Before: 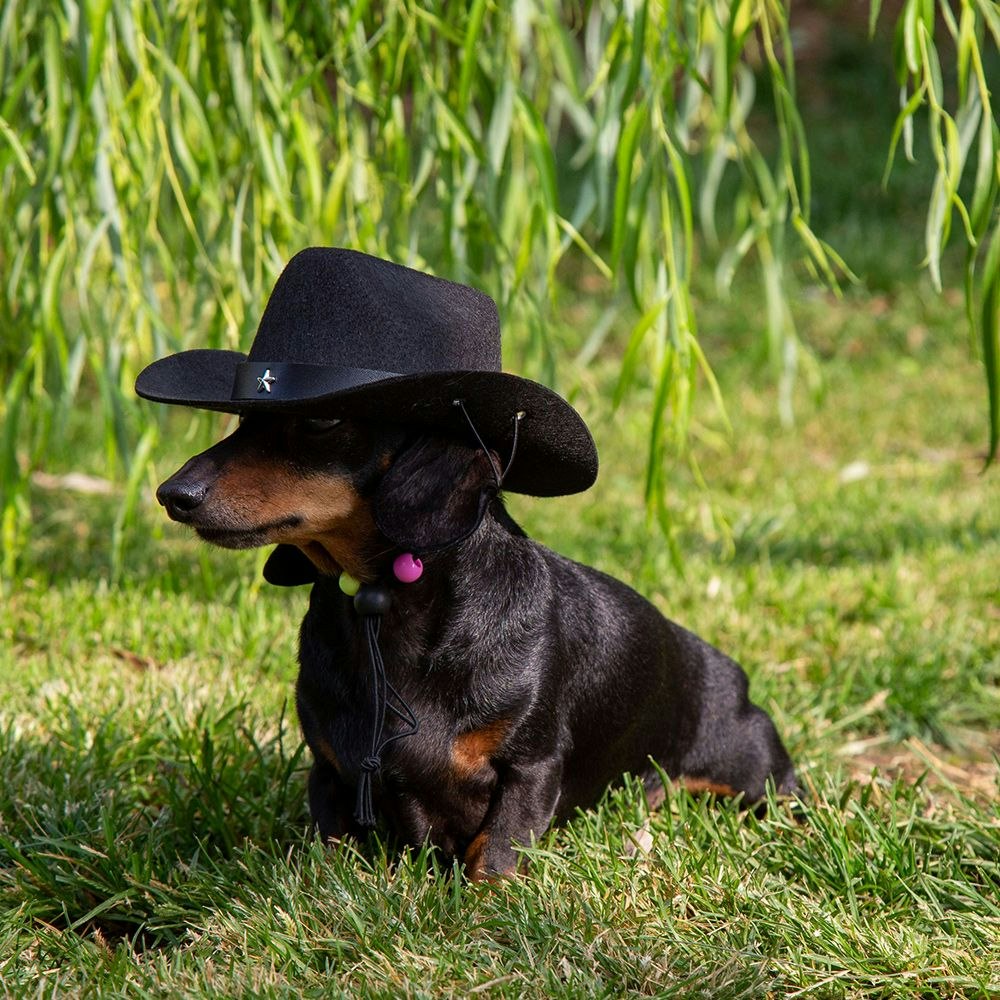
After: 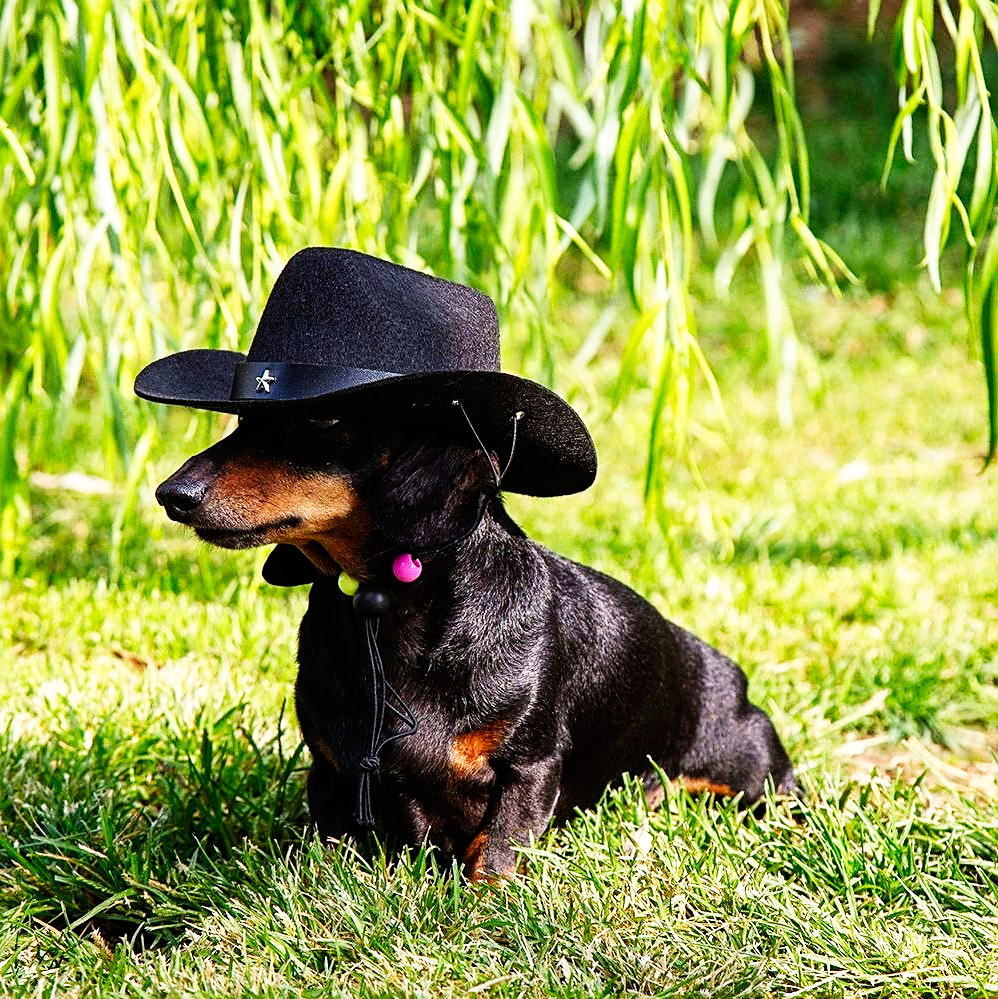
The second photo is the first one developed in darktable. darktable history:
local contrast: mode bilateral grid, contrast 19, coarseness 49, detail 102%, midtone range 0.2
crop: left 0.163%
sharpen: on, module defaults
base curve: curves: ch0 [(0, 0) (0.007, 0.004) (0.027, 0.03) (0.046, 0.07) (0.207, 0.54) (0.442, 0.872) (0.673, 0.972) (1, 1)], preserve colors none
